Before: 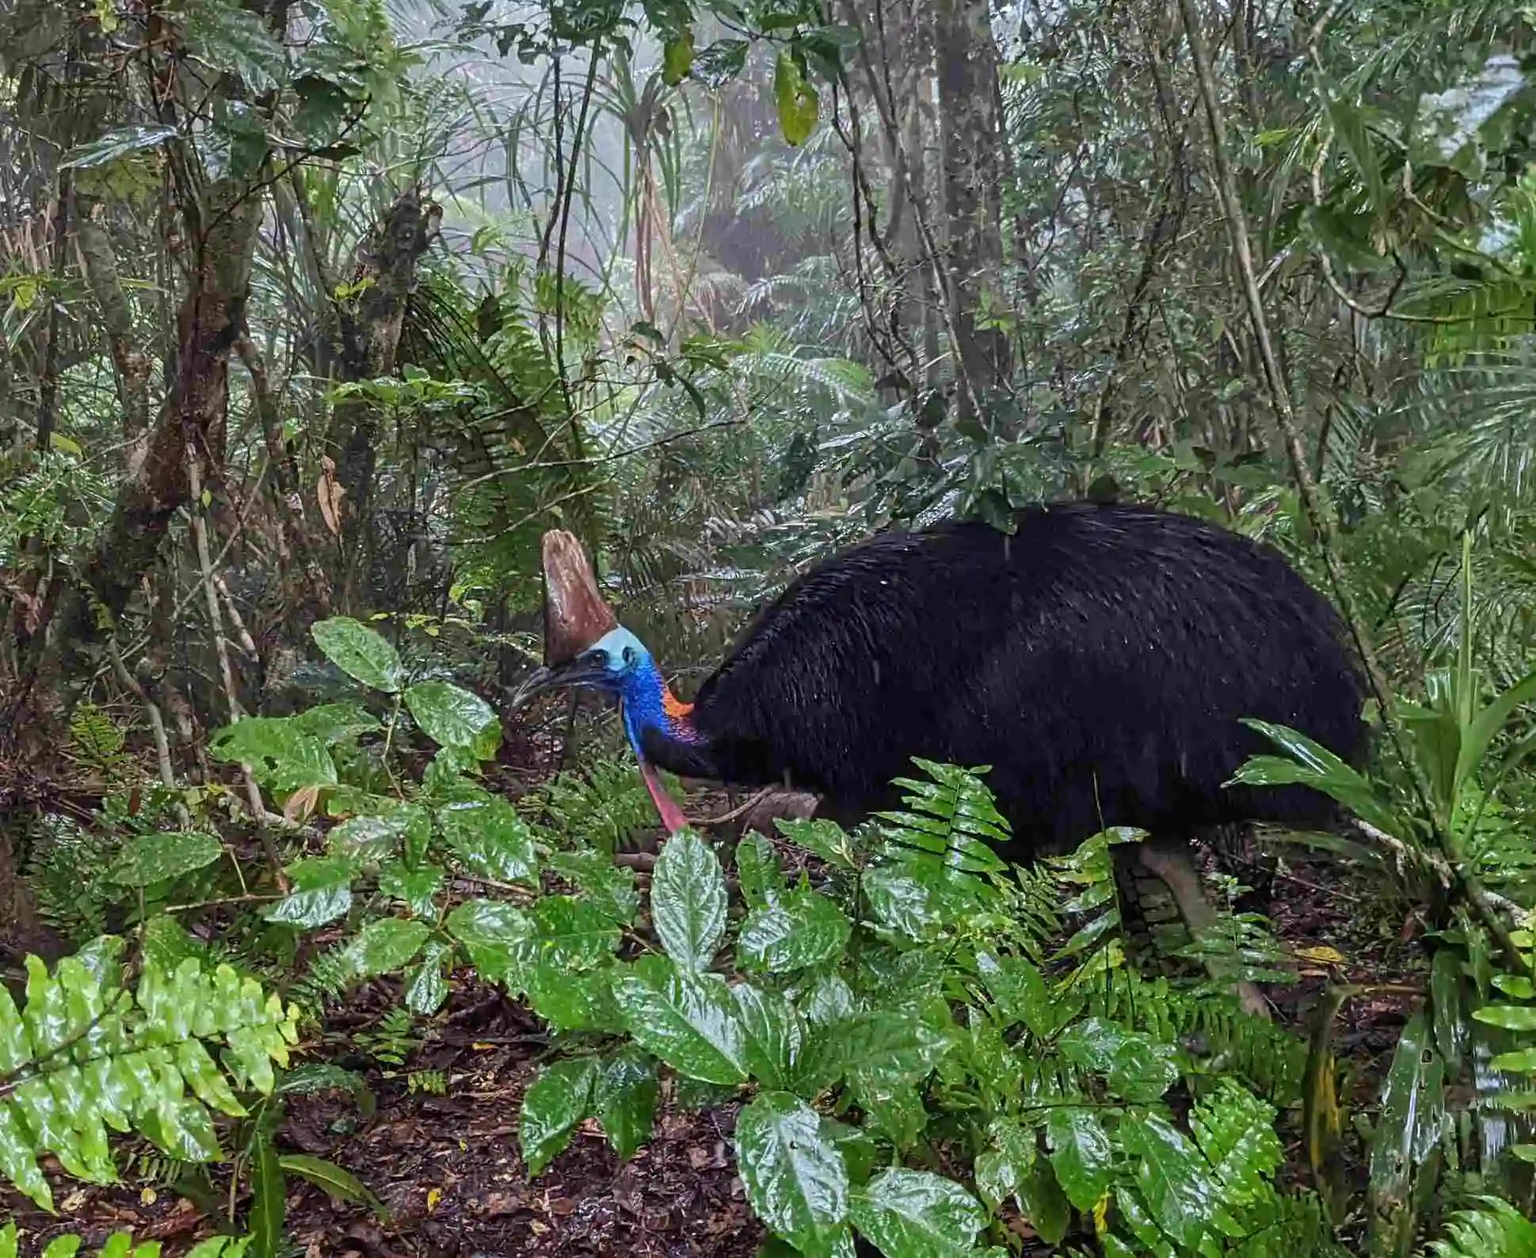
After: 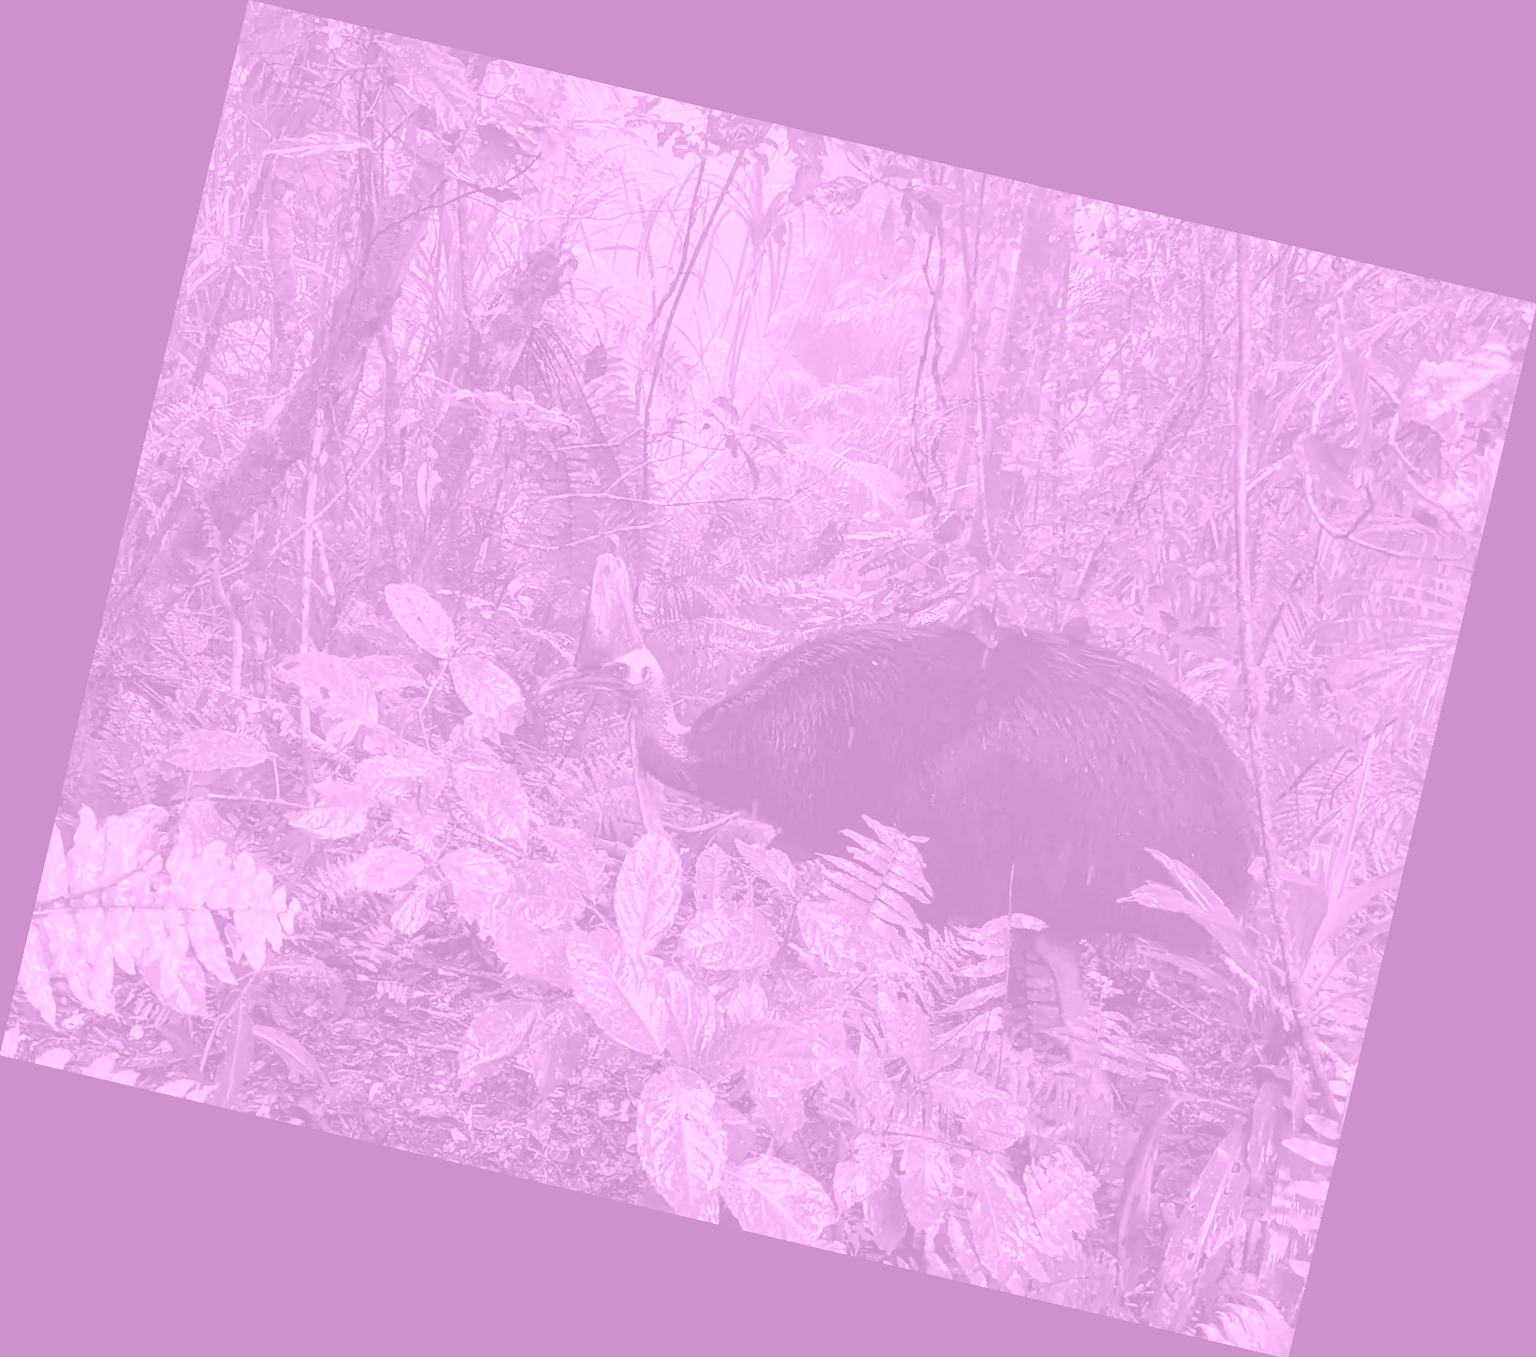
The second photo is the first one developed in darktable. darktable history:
color calibration: output colorfulness [0, 0.315, 0, 0], x 0.341, y 0.355, temperature 5166 K
colorize: hue 331.2°, saturation 69%, source mix 30.28%, lightness 69.02%, version 1
rotate and perspective: rotation 13.27°, automatic cropping off
